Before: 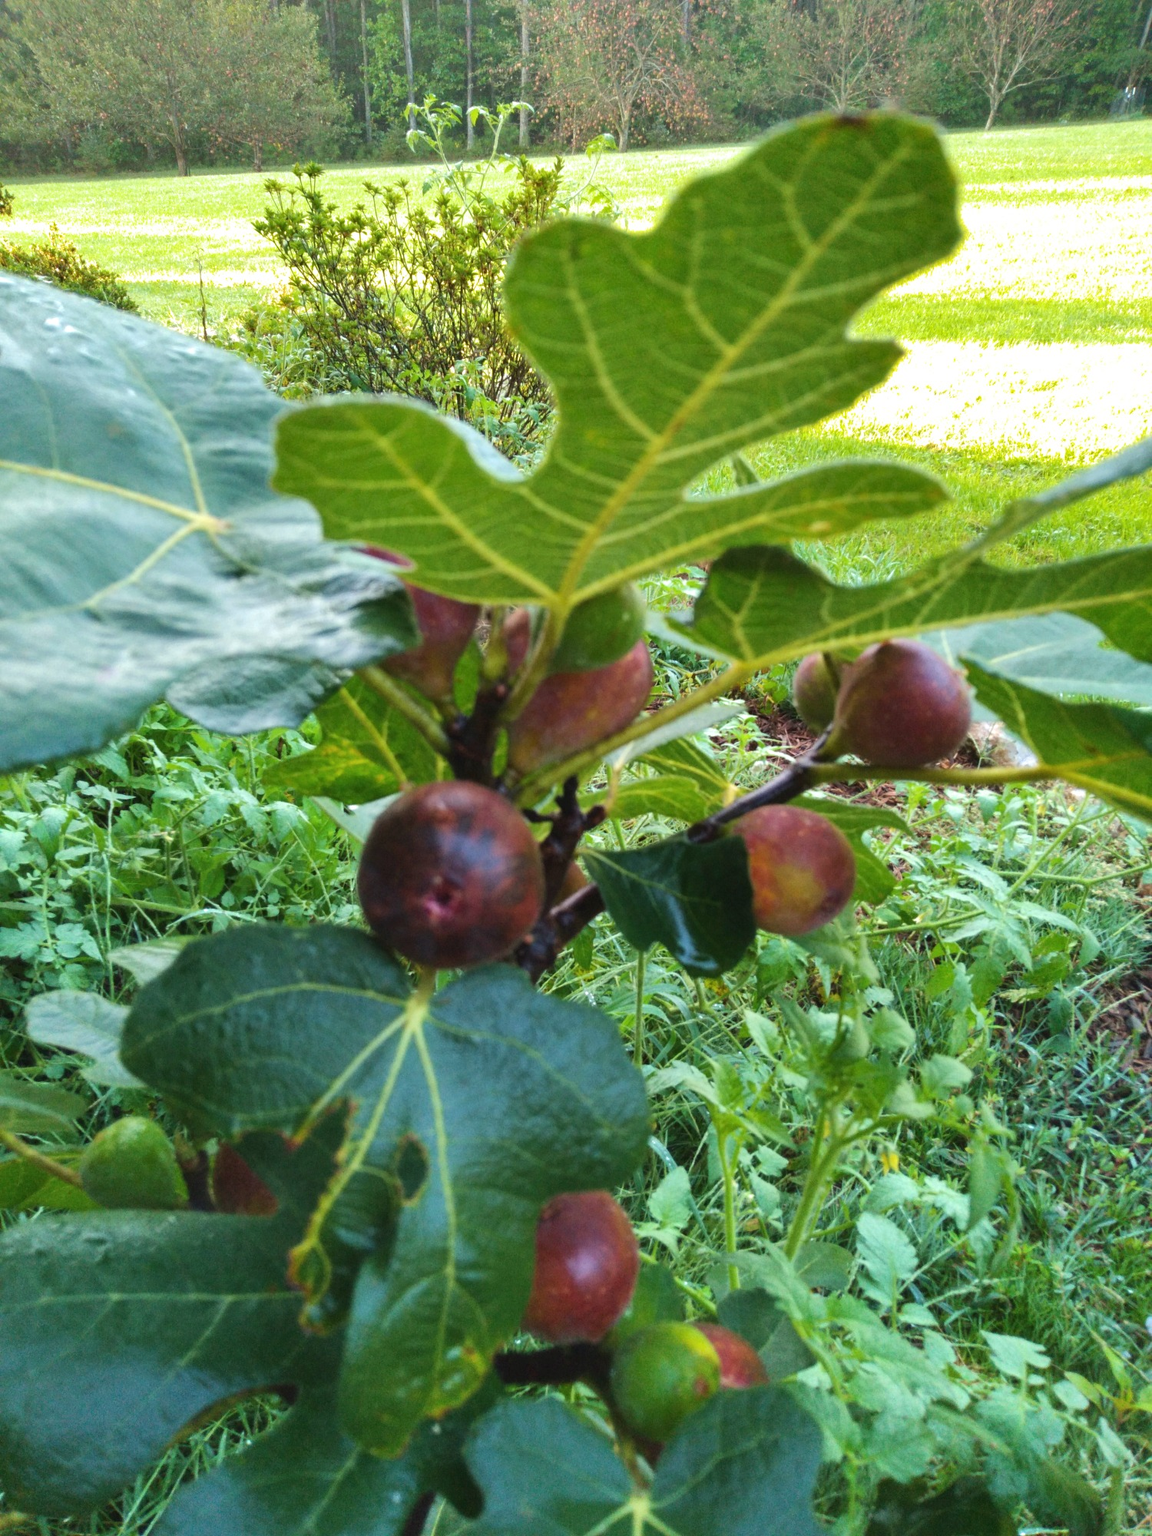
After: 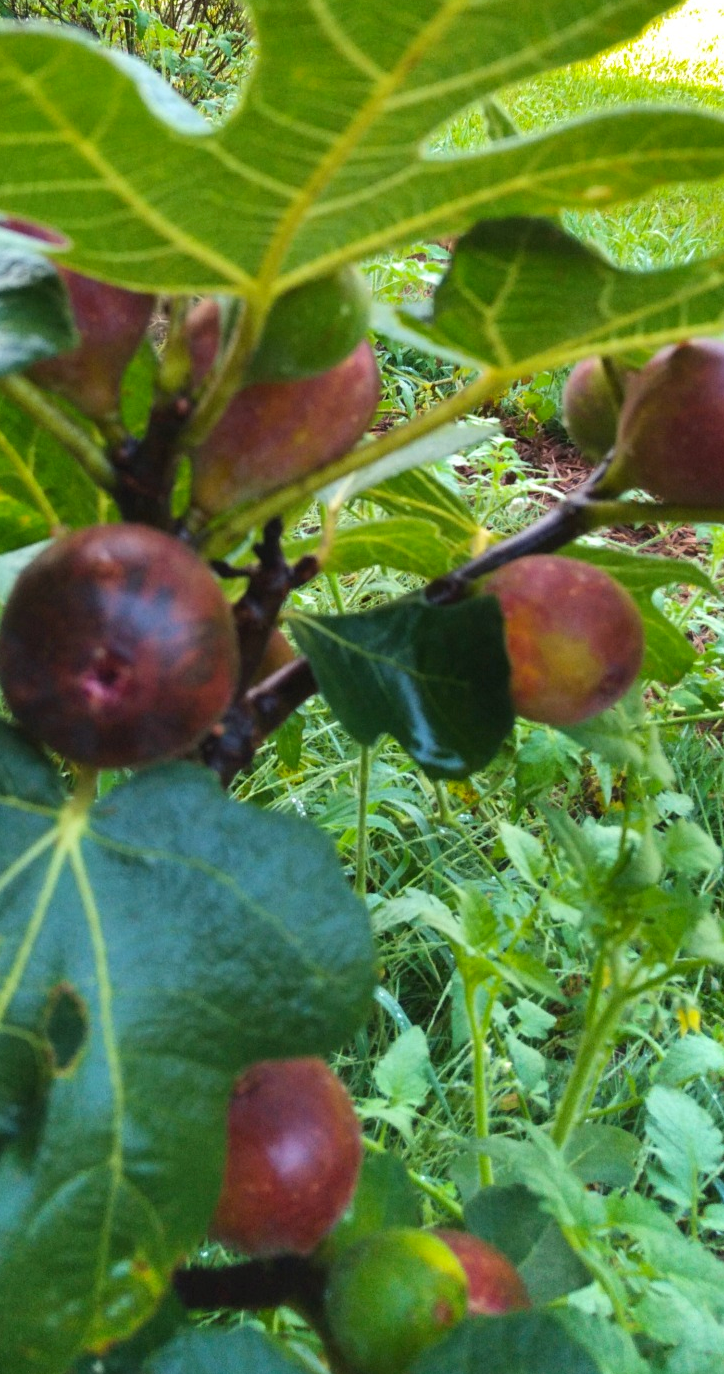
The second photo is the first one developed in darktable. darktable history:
crop: left 31.379%, top 24.658%, right 20.326%, bottom 6.628%
color balance rgb: global vibrance 20%
